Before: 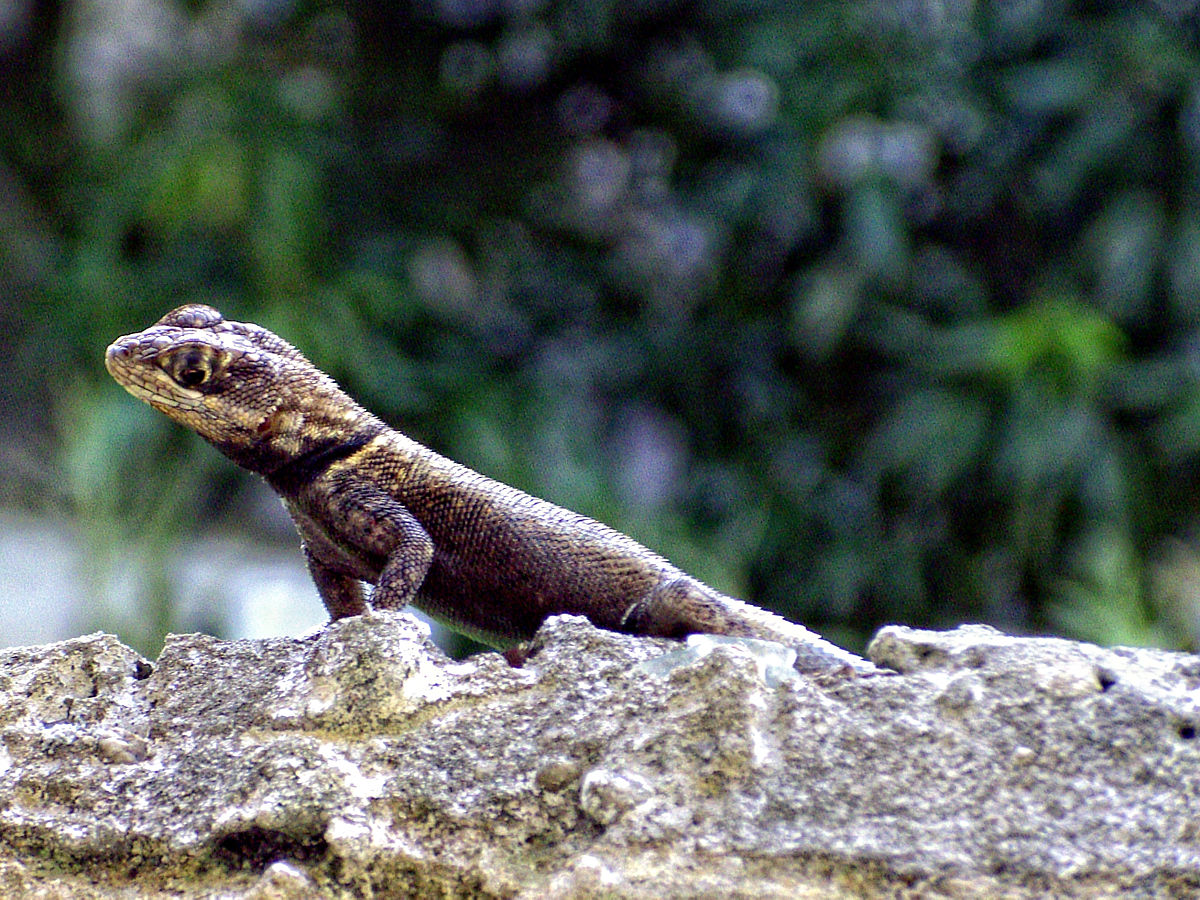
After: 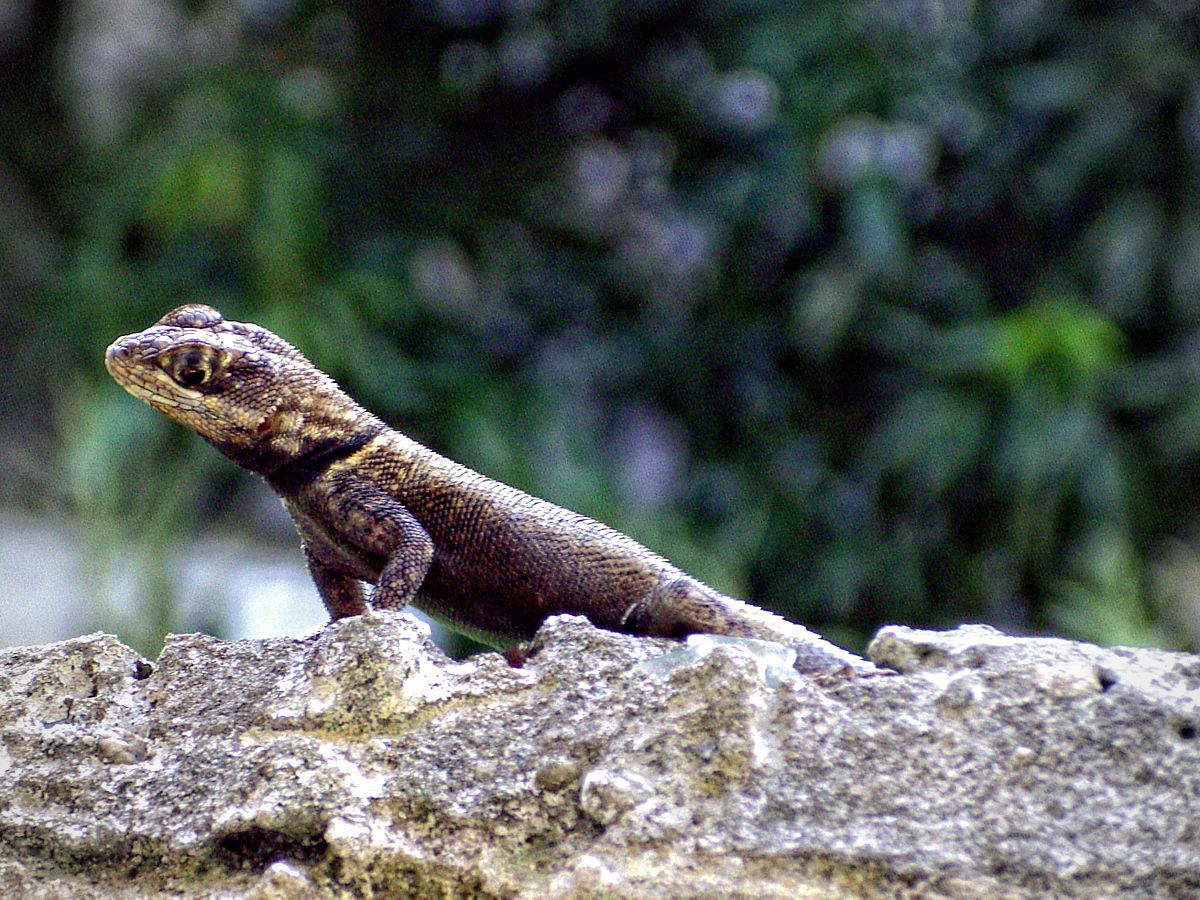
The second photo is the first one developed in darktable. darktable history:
vignetting: fall-off radius 45%, brightness -0.33
tone equalizer: on, module defaults
